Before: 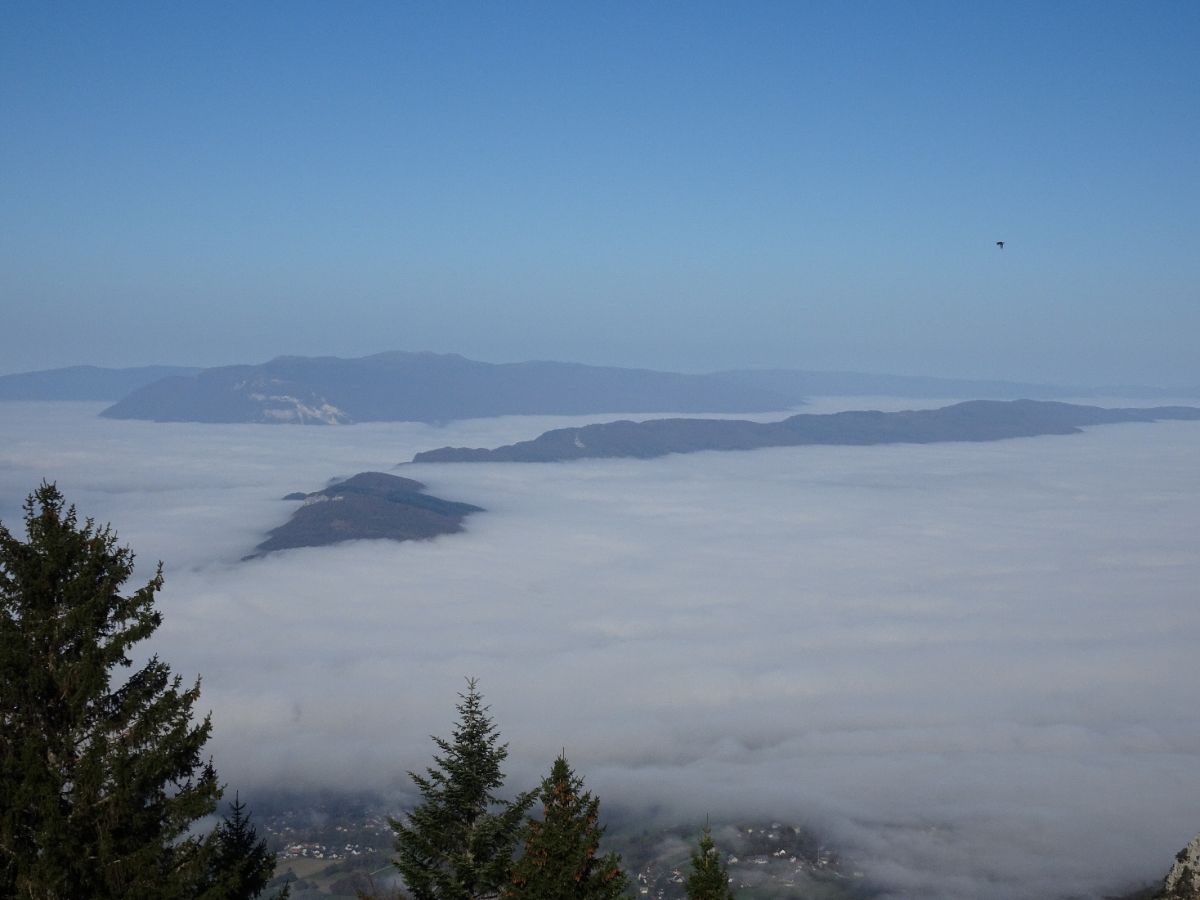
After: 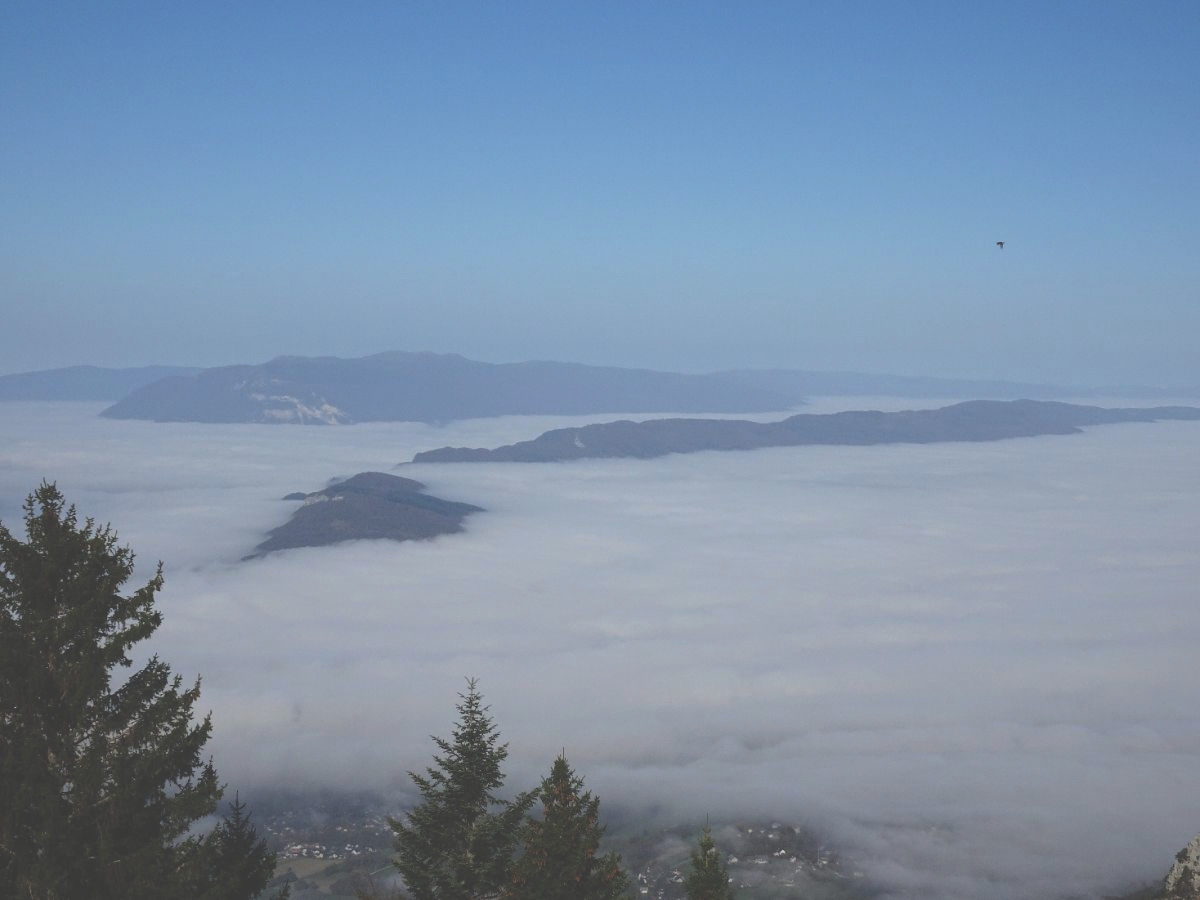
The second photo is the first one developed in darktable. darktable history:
exposure: black level correction -0.04, exposure 0.062 EV, compensate exposure bias true, compensate highlight preservation false
